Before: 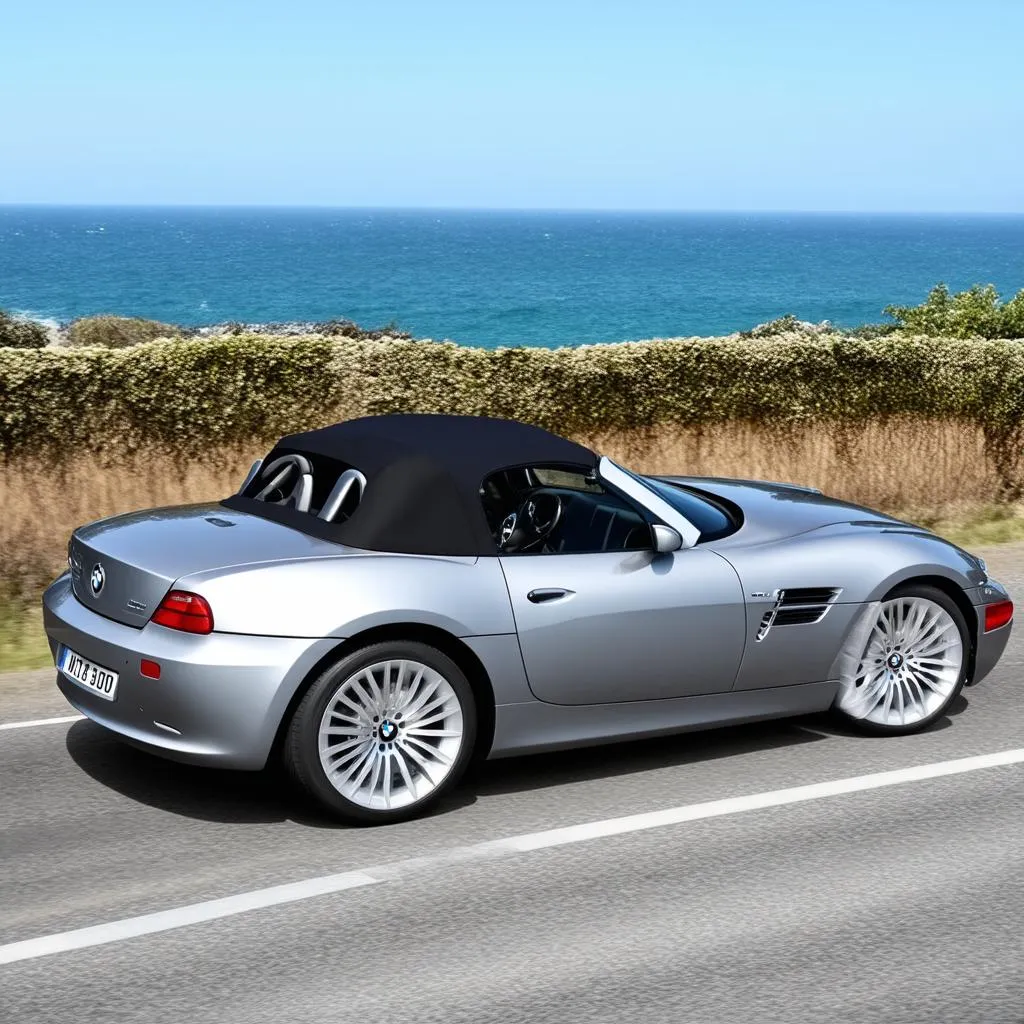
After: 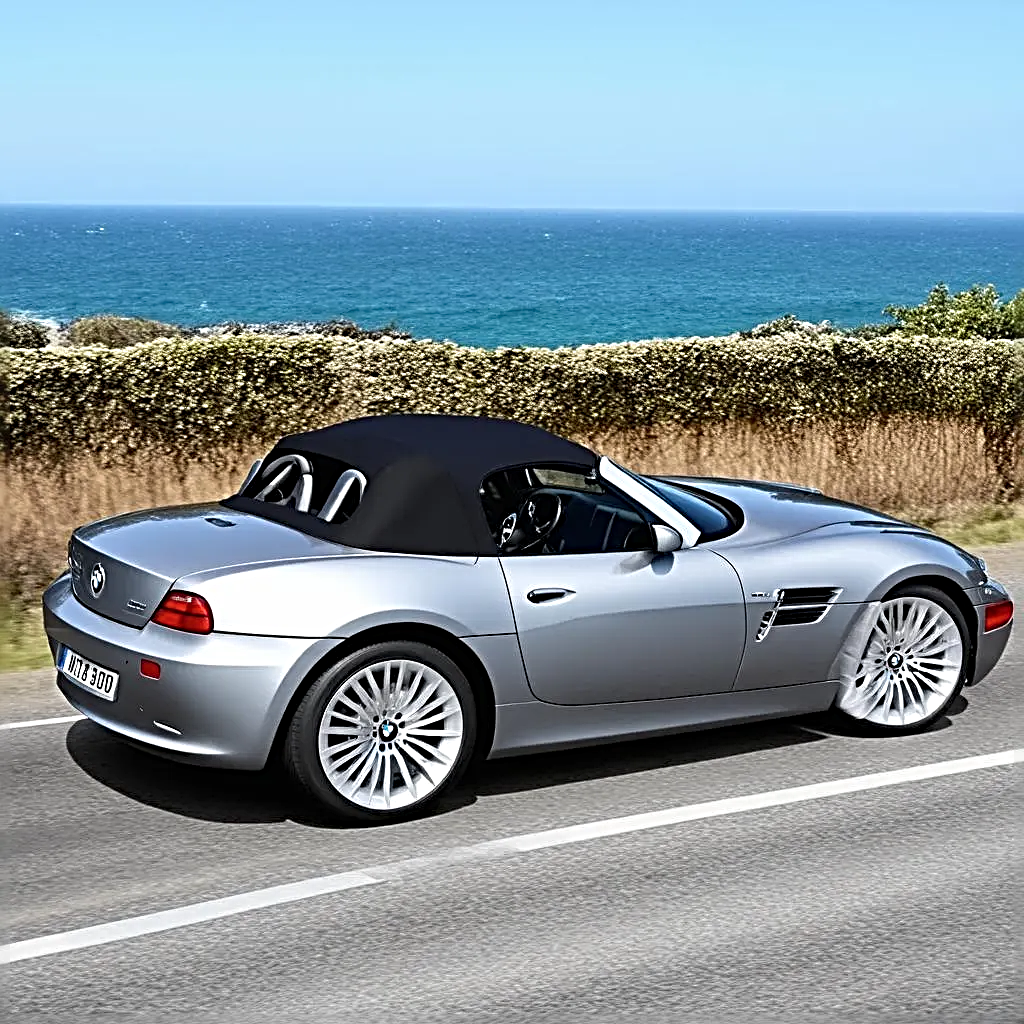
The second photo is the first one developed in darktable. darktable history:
sharpen: radius 3.724, amount 0.934
